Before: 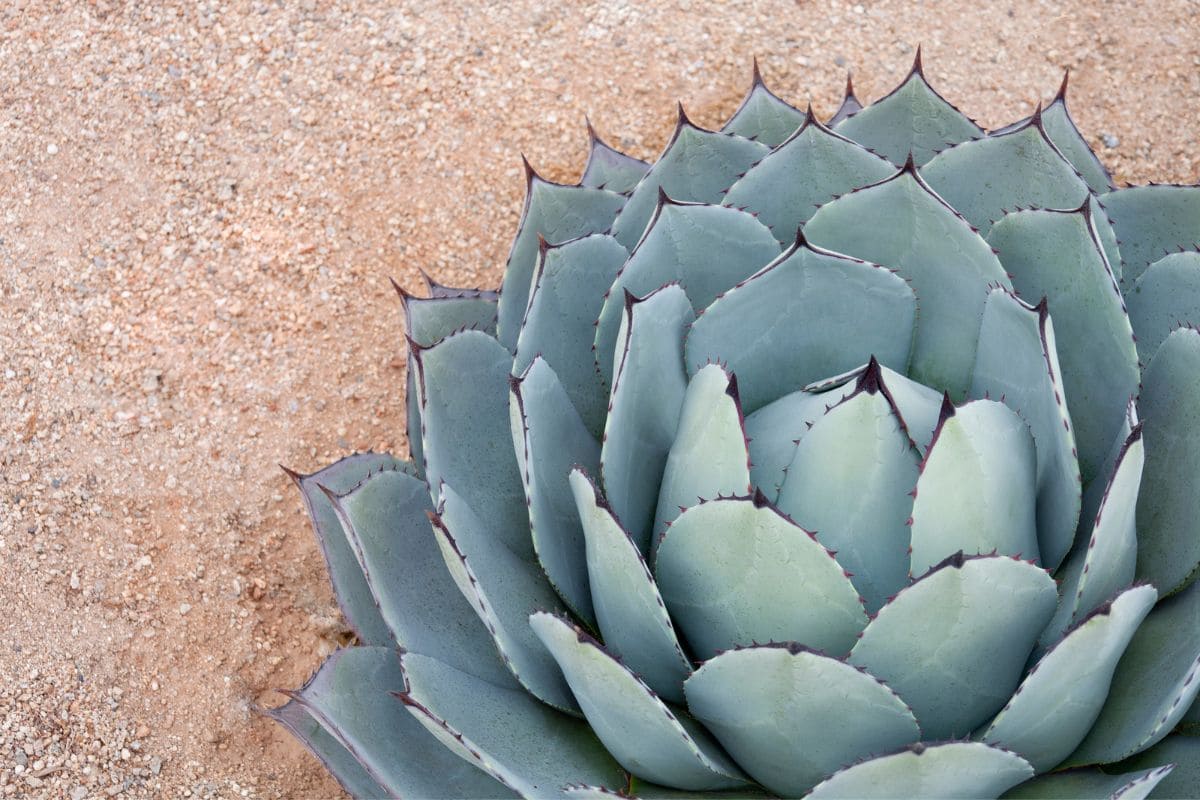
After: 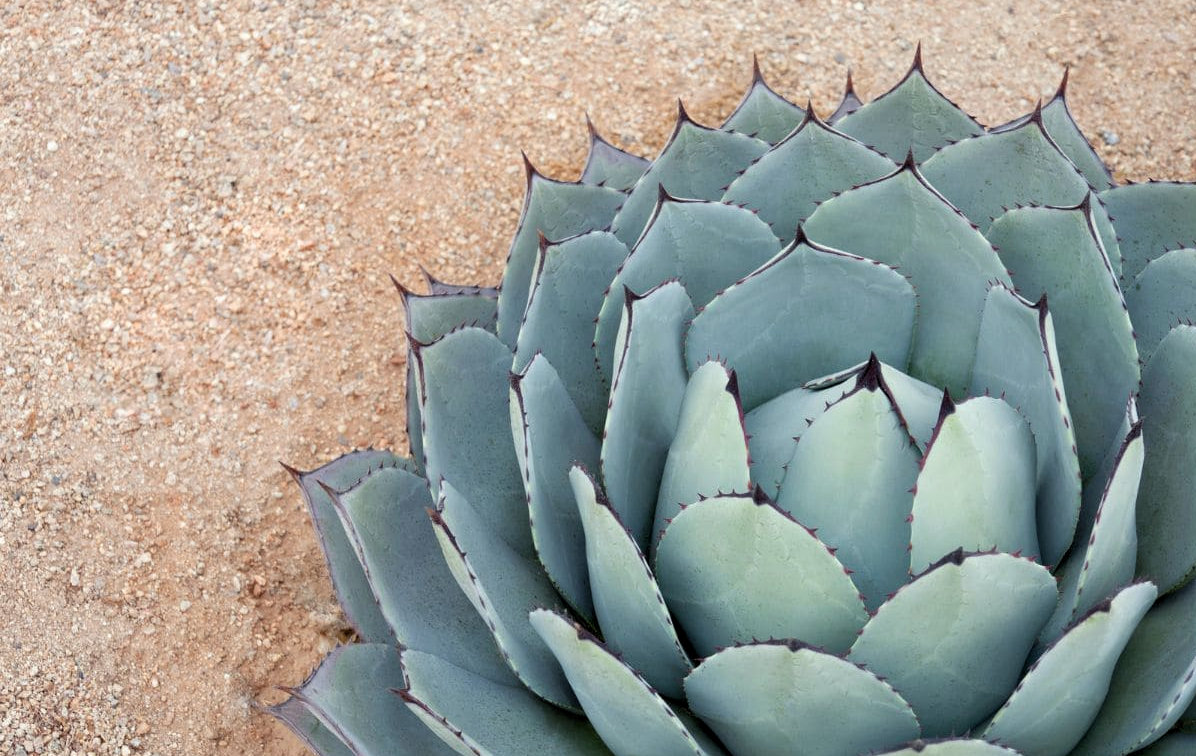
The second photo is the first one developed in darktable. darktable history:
color correction: highlights a* -2.64, highlights b* 2.47
levels: levels [0.026, 0.507, 0.987]
crop: top 0.387%, right 0.255%, bottom 5.071%
